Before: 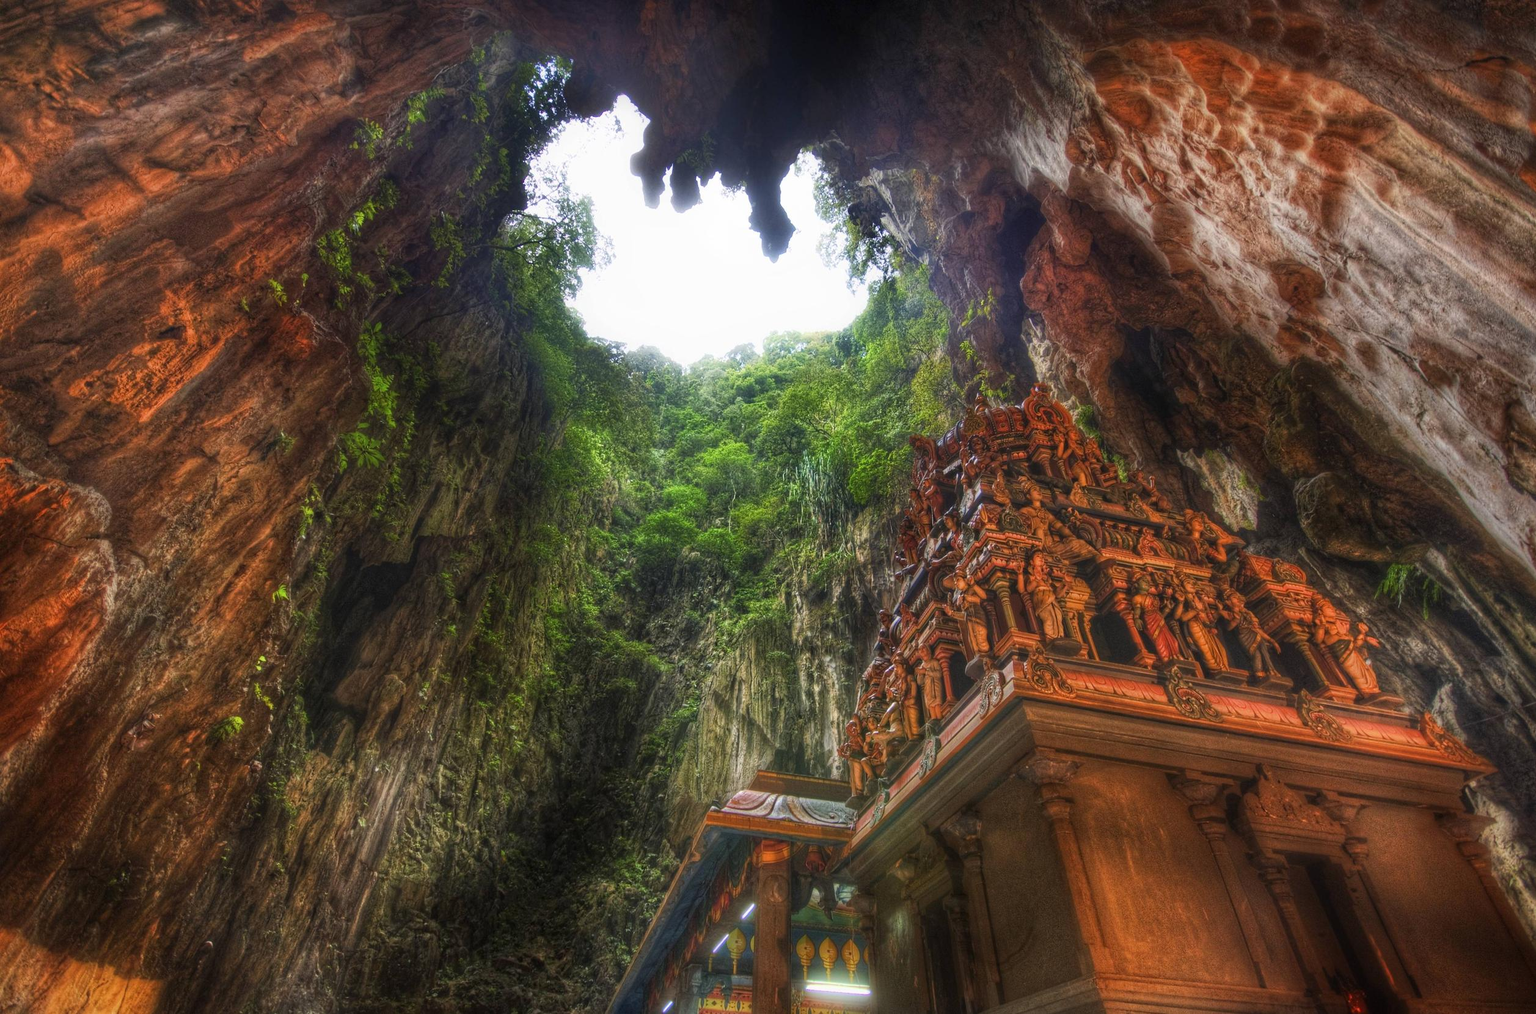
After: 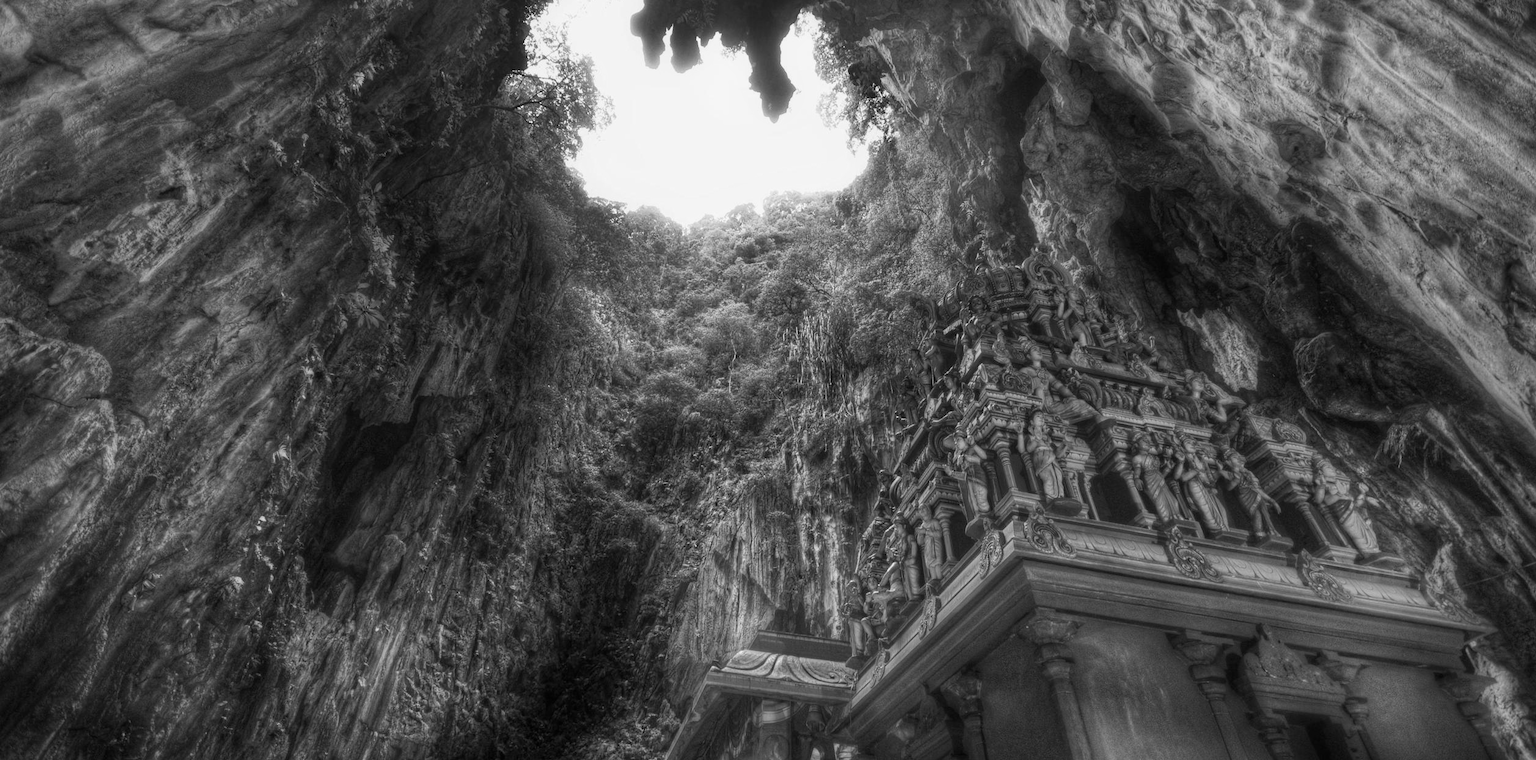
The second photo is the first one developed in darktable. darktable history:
crop: top 13.819%, bottom 11.169%
monochrome: a -35.87, b 49.73, size 1.7
